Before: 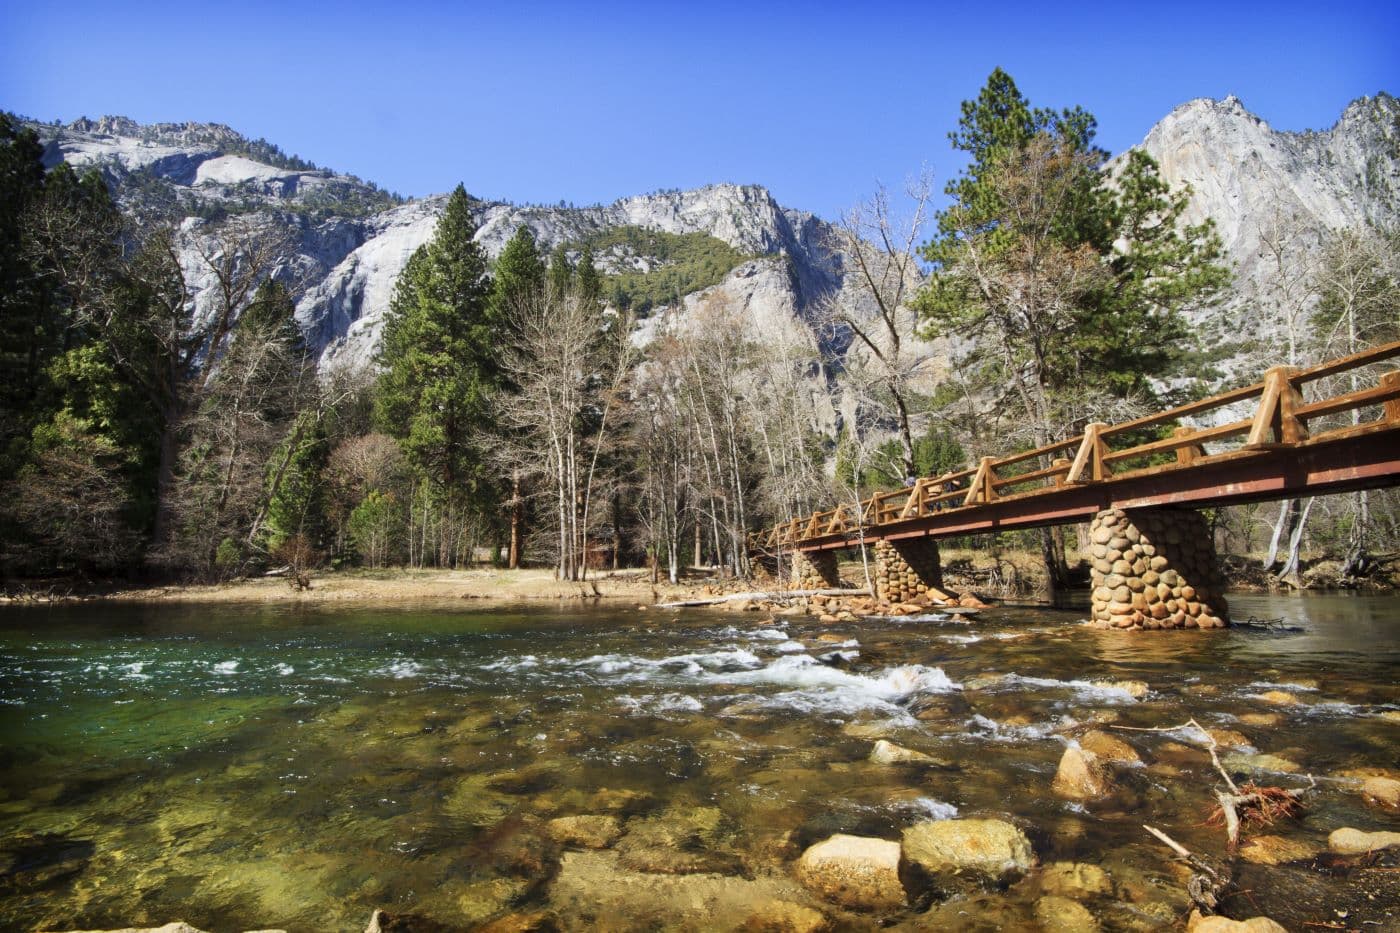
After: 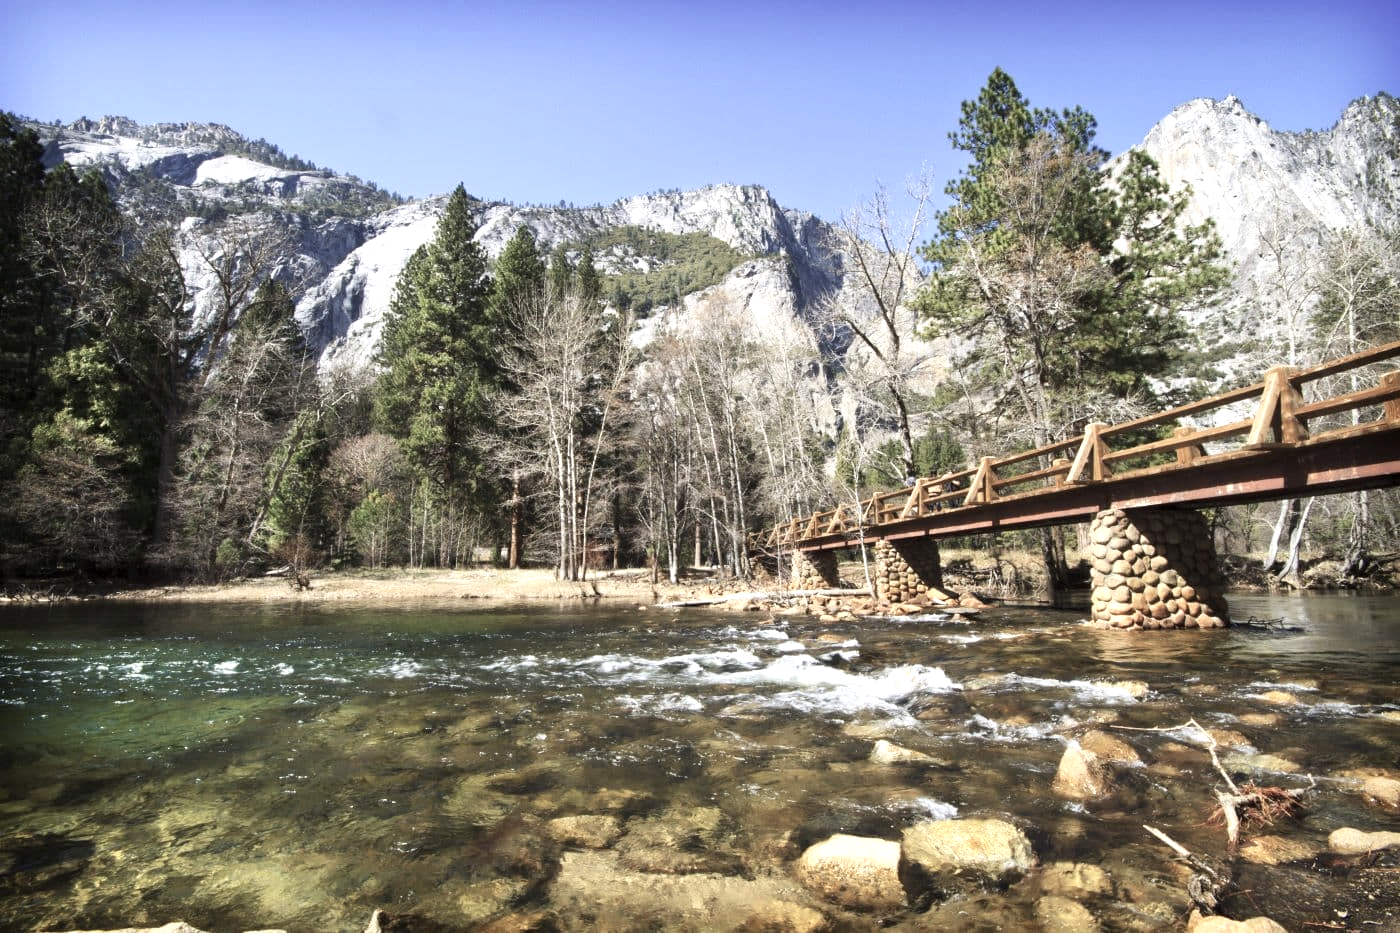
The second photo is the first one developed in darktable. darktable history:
exposure: exposure 0.6 EV, compensate highlight preservation false
contrast brightness saturation: contrast 0.1, saturation -0.36
